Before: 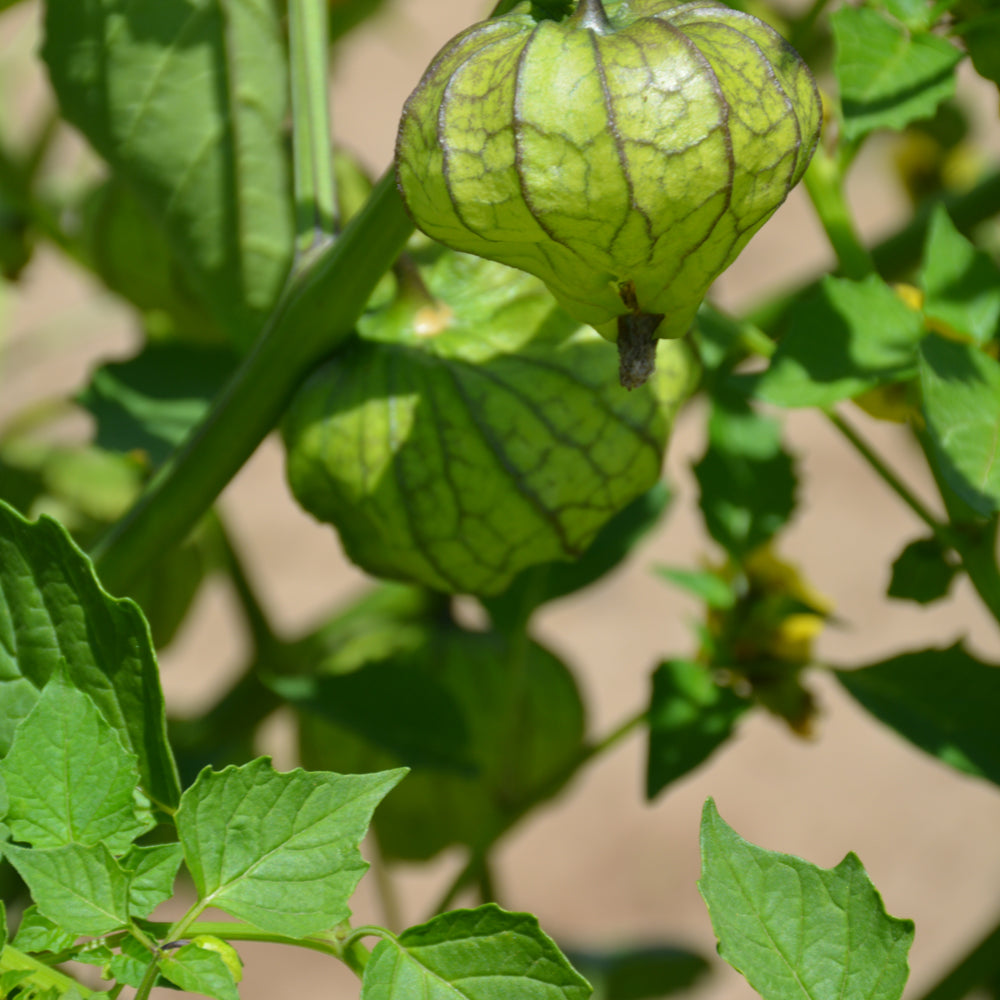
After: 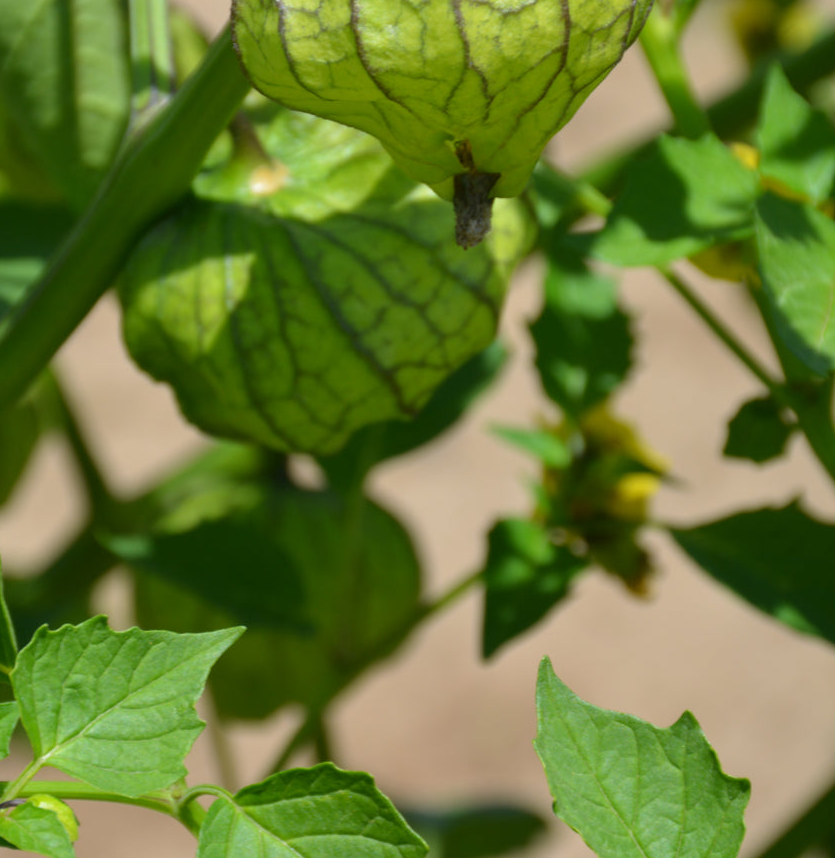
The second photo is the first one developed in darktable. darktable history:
crop: left 16.416%, top 14.152%
